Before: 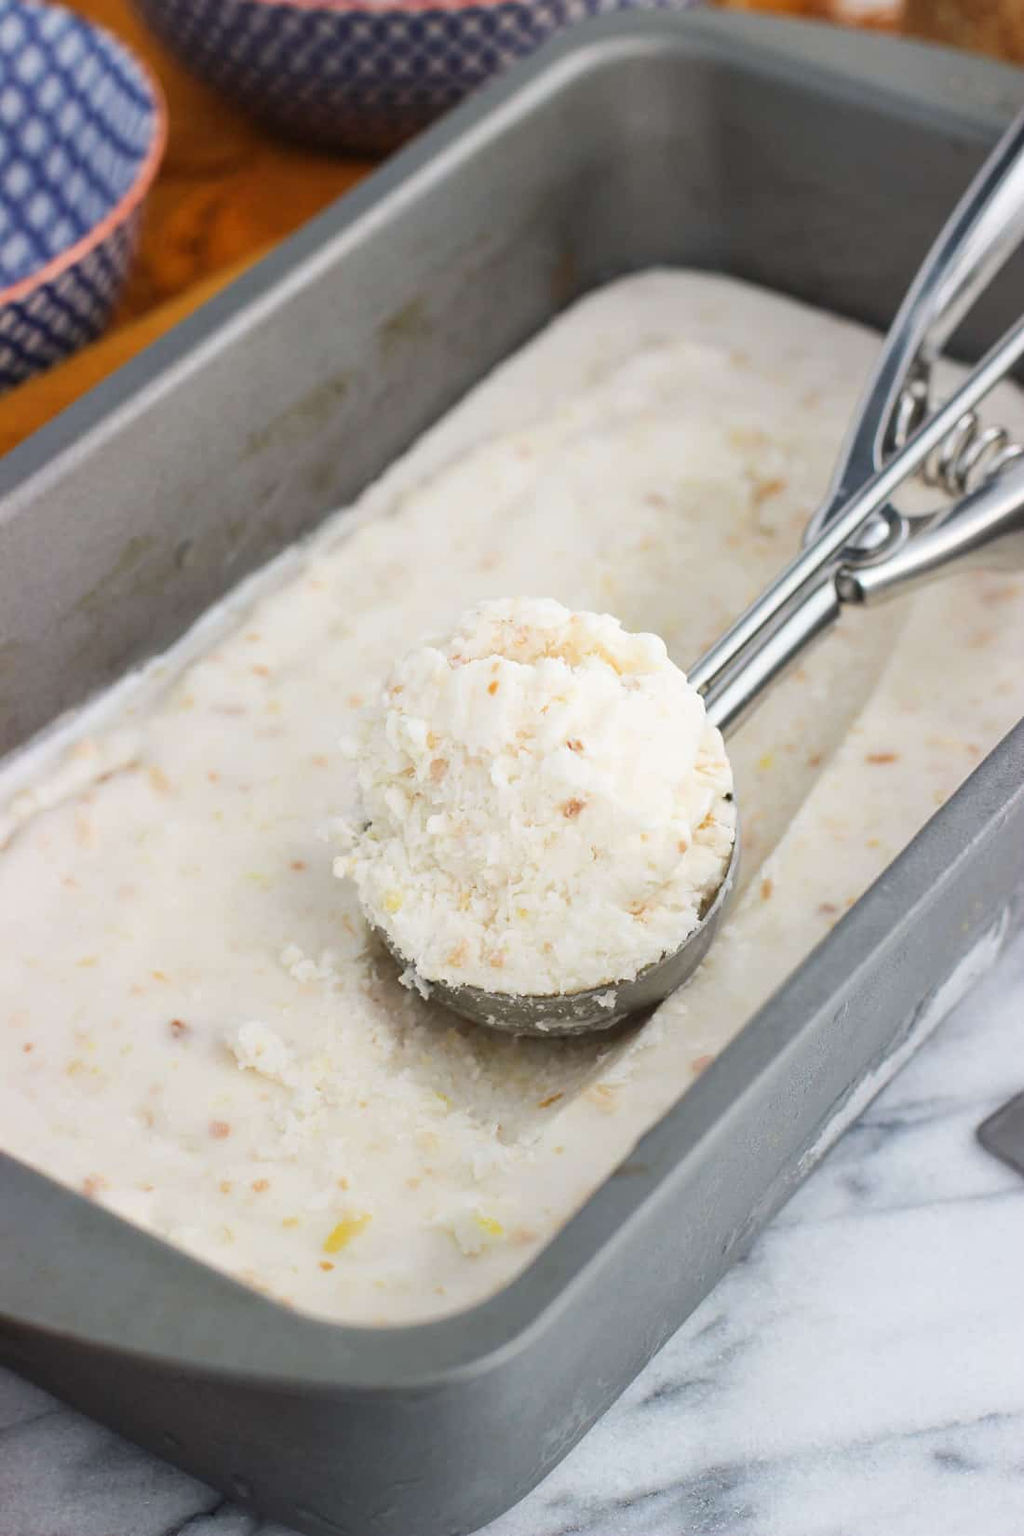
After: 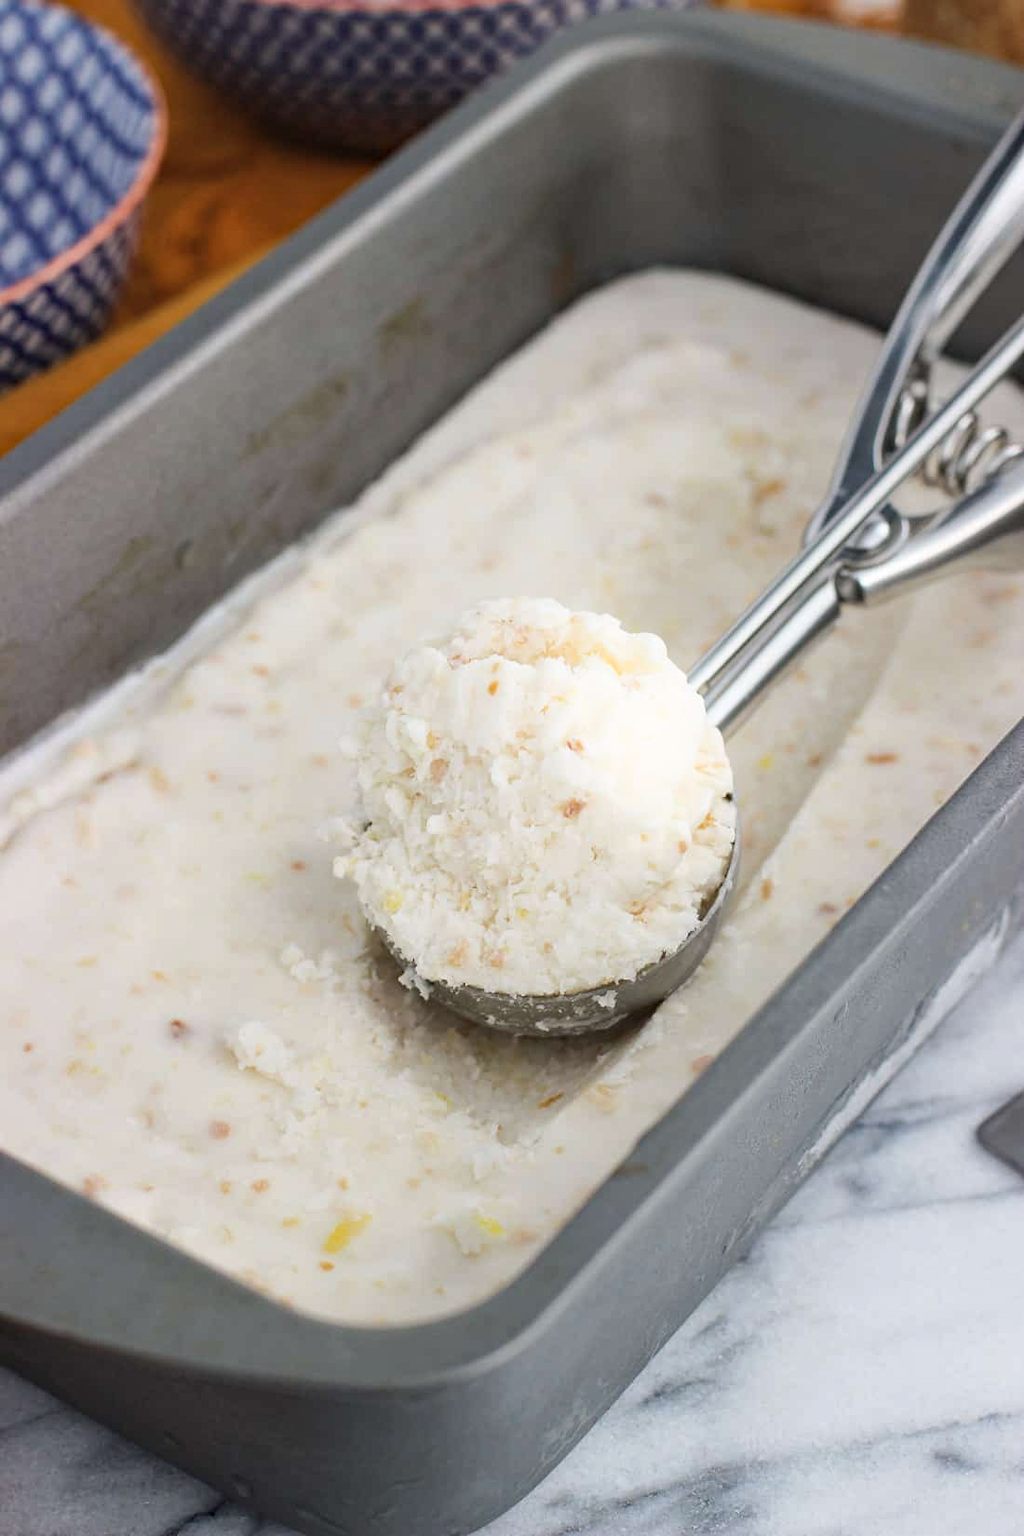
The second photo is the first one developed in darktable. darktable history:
bloom: size 9%, threshold 100%, strength 7%
haze removal: compatibility mode true, adaptive false
color contrast: green-magenta contrast 0.84, blue-yellow contrast 0.86
